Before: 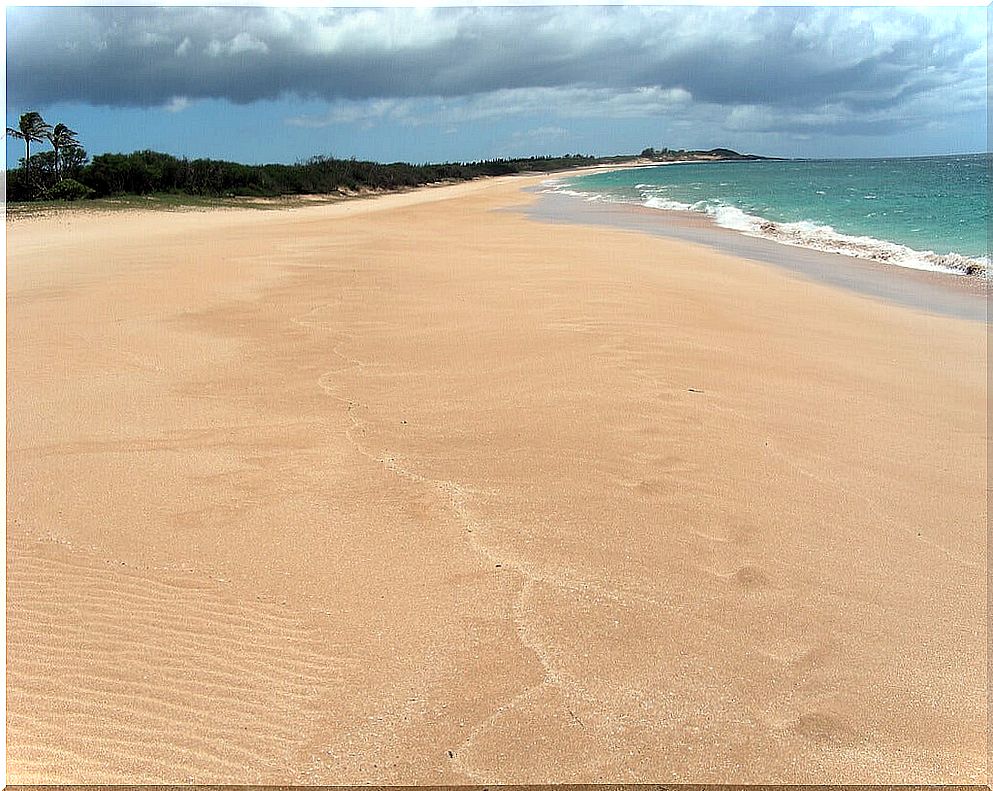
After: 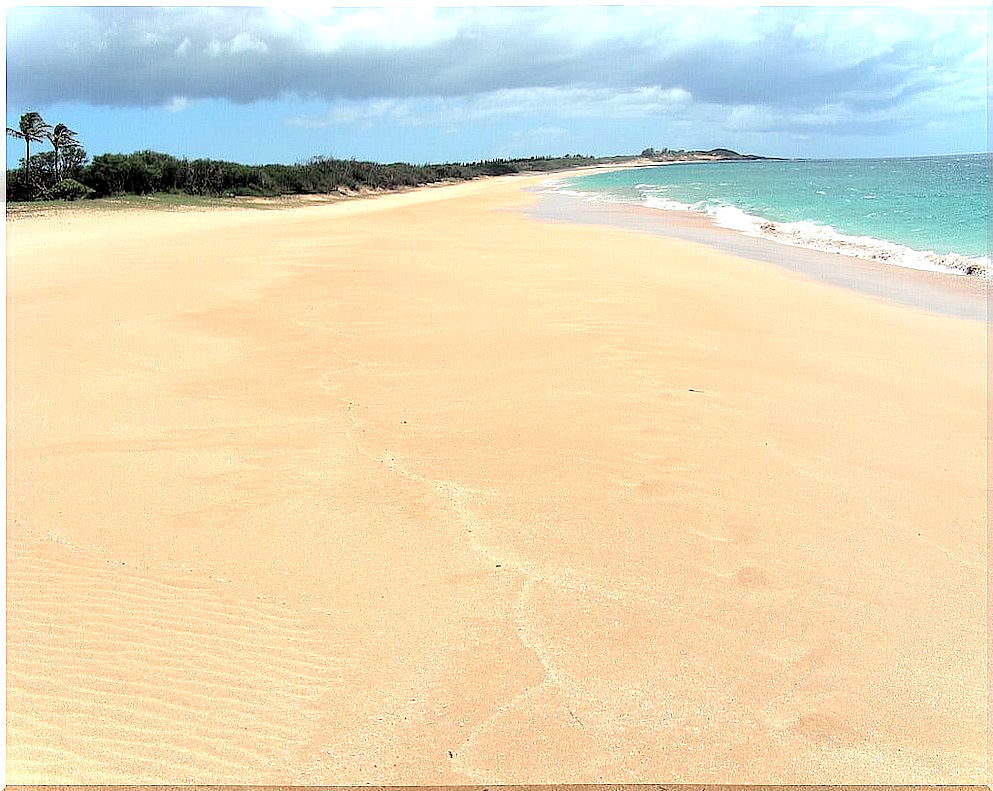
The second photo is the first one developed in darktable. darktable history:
tone curve: curves: ch0 [(0, 0) (0.26, 0.424) (0.417, 0.585) (1, 1)], color space Lab, independent channels, preserve colors none
exposure: black level correction 0.001, exposure 0.498 EV, compensate highlight preservation false
